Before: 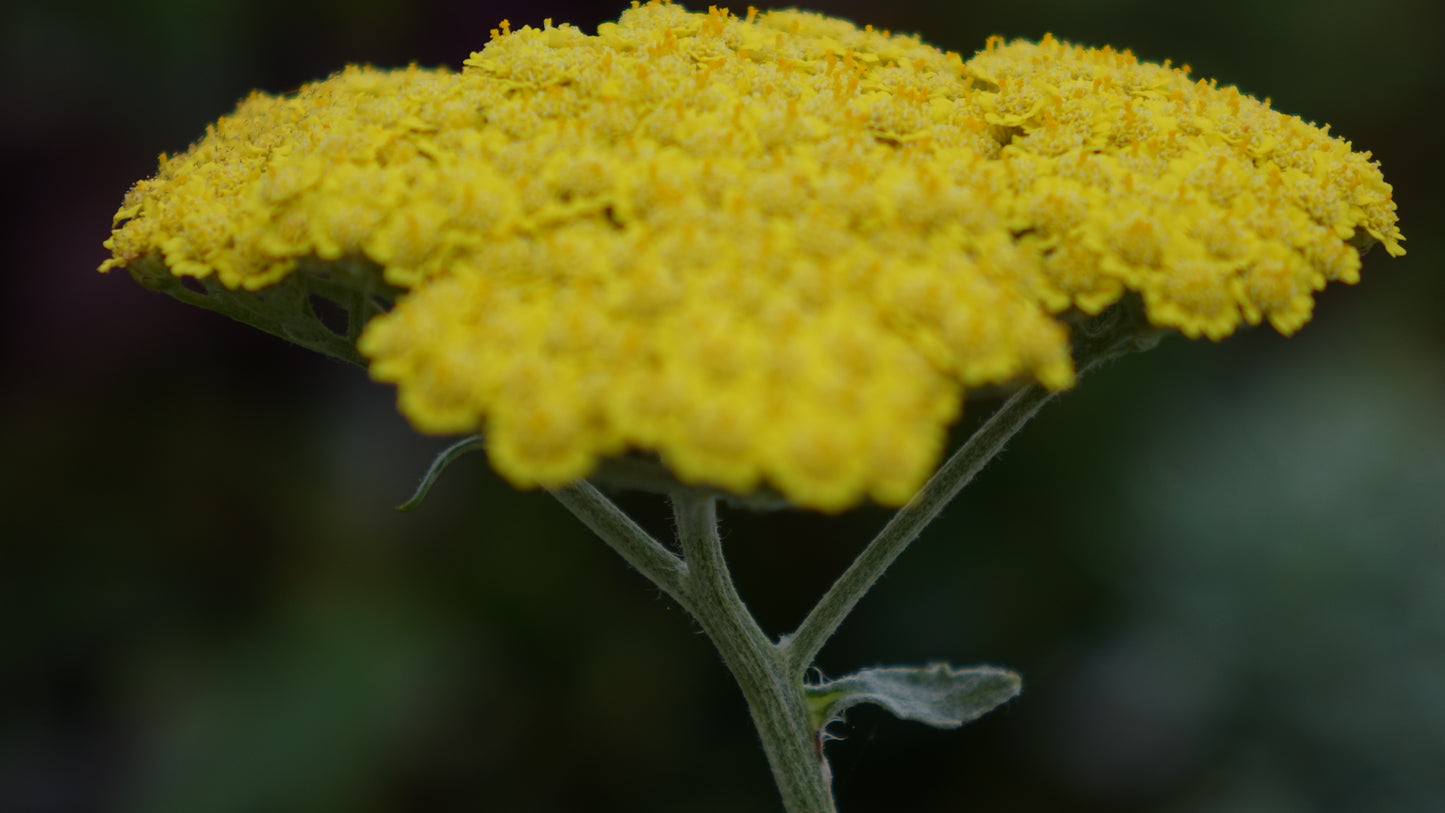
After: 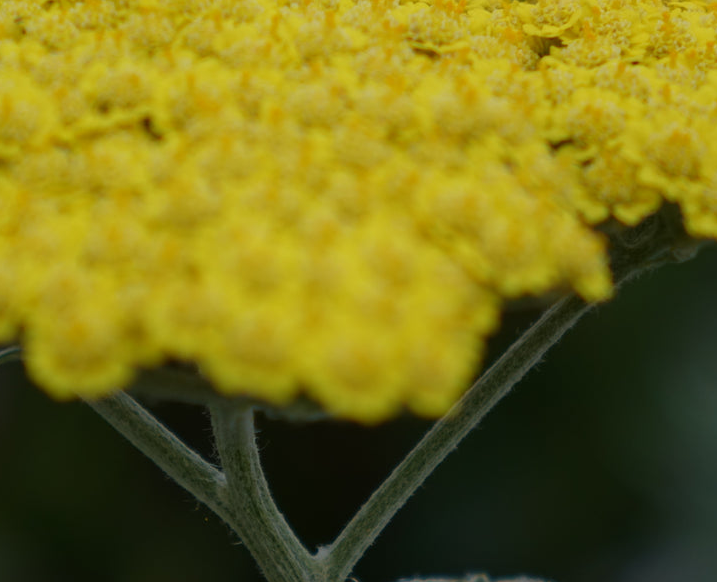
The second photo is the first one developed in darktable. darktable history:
crop: left 31.985%, top 11.002%, right 18.374%, bottom 17.331%
